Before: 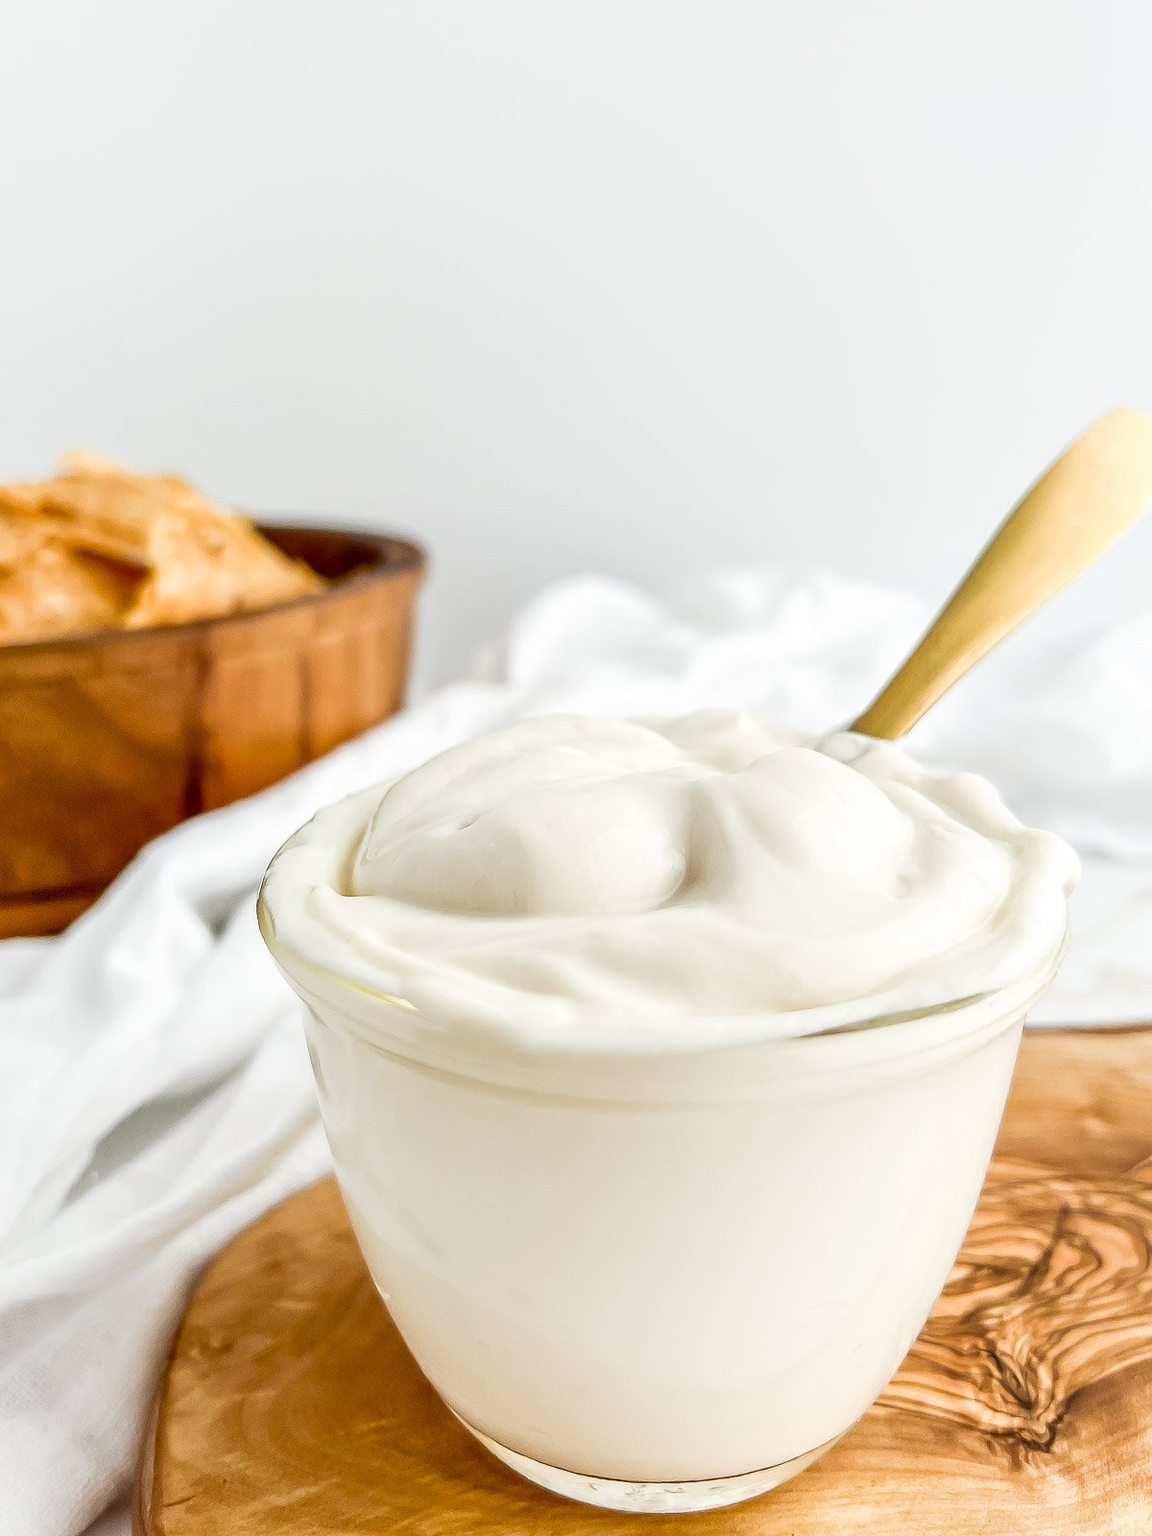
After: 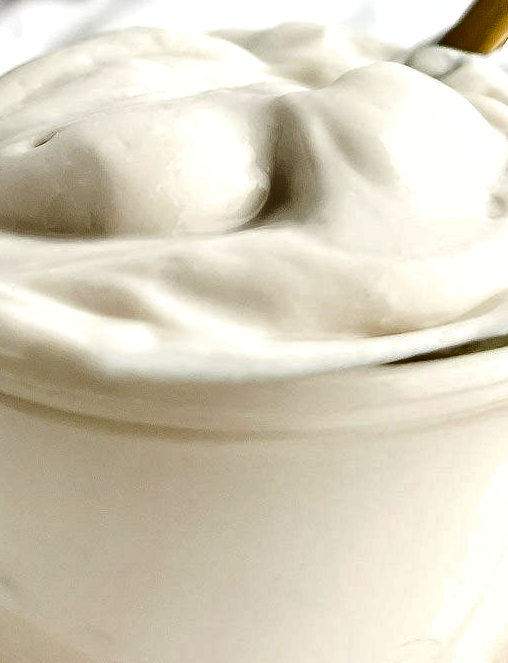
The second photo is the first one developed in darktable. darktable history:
crop: left 37.012%, top 44.841%, right 20.652%, bottom 13.67%
shadows and highlights: radius 173.83, shadows 27.47, white point adjustment 3.06, highlights -68, soften with gaussian
